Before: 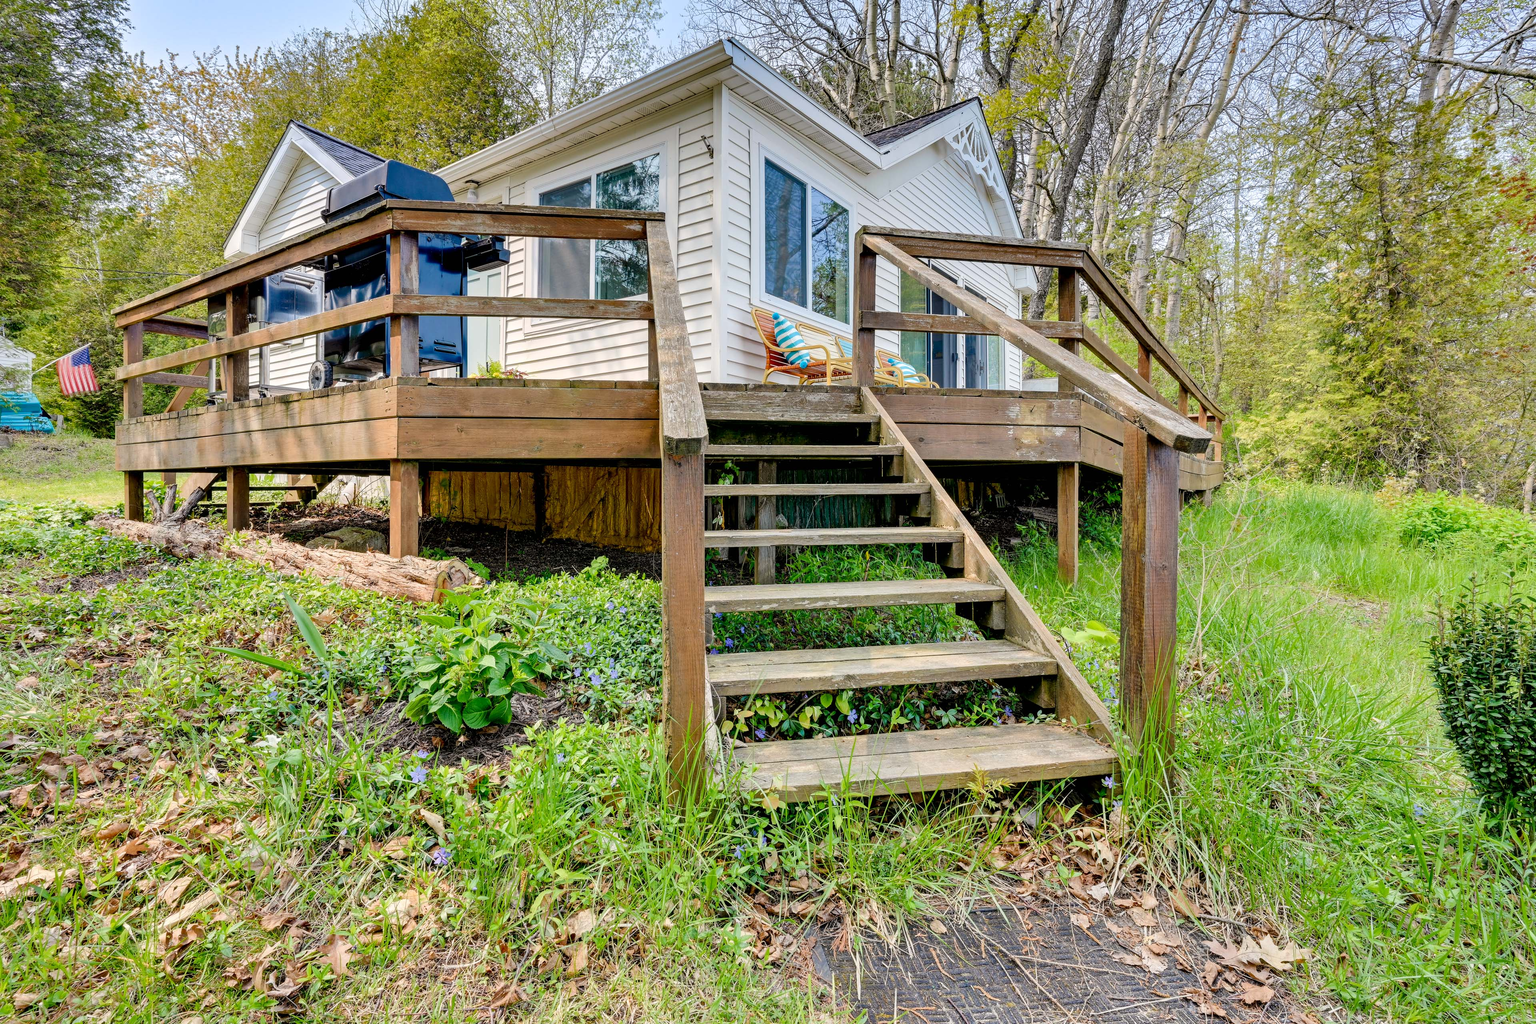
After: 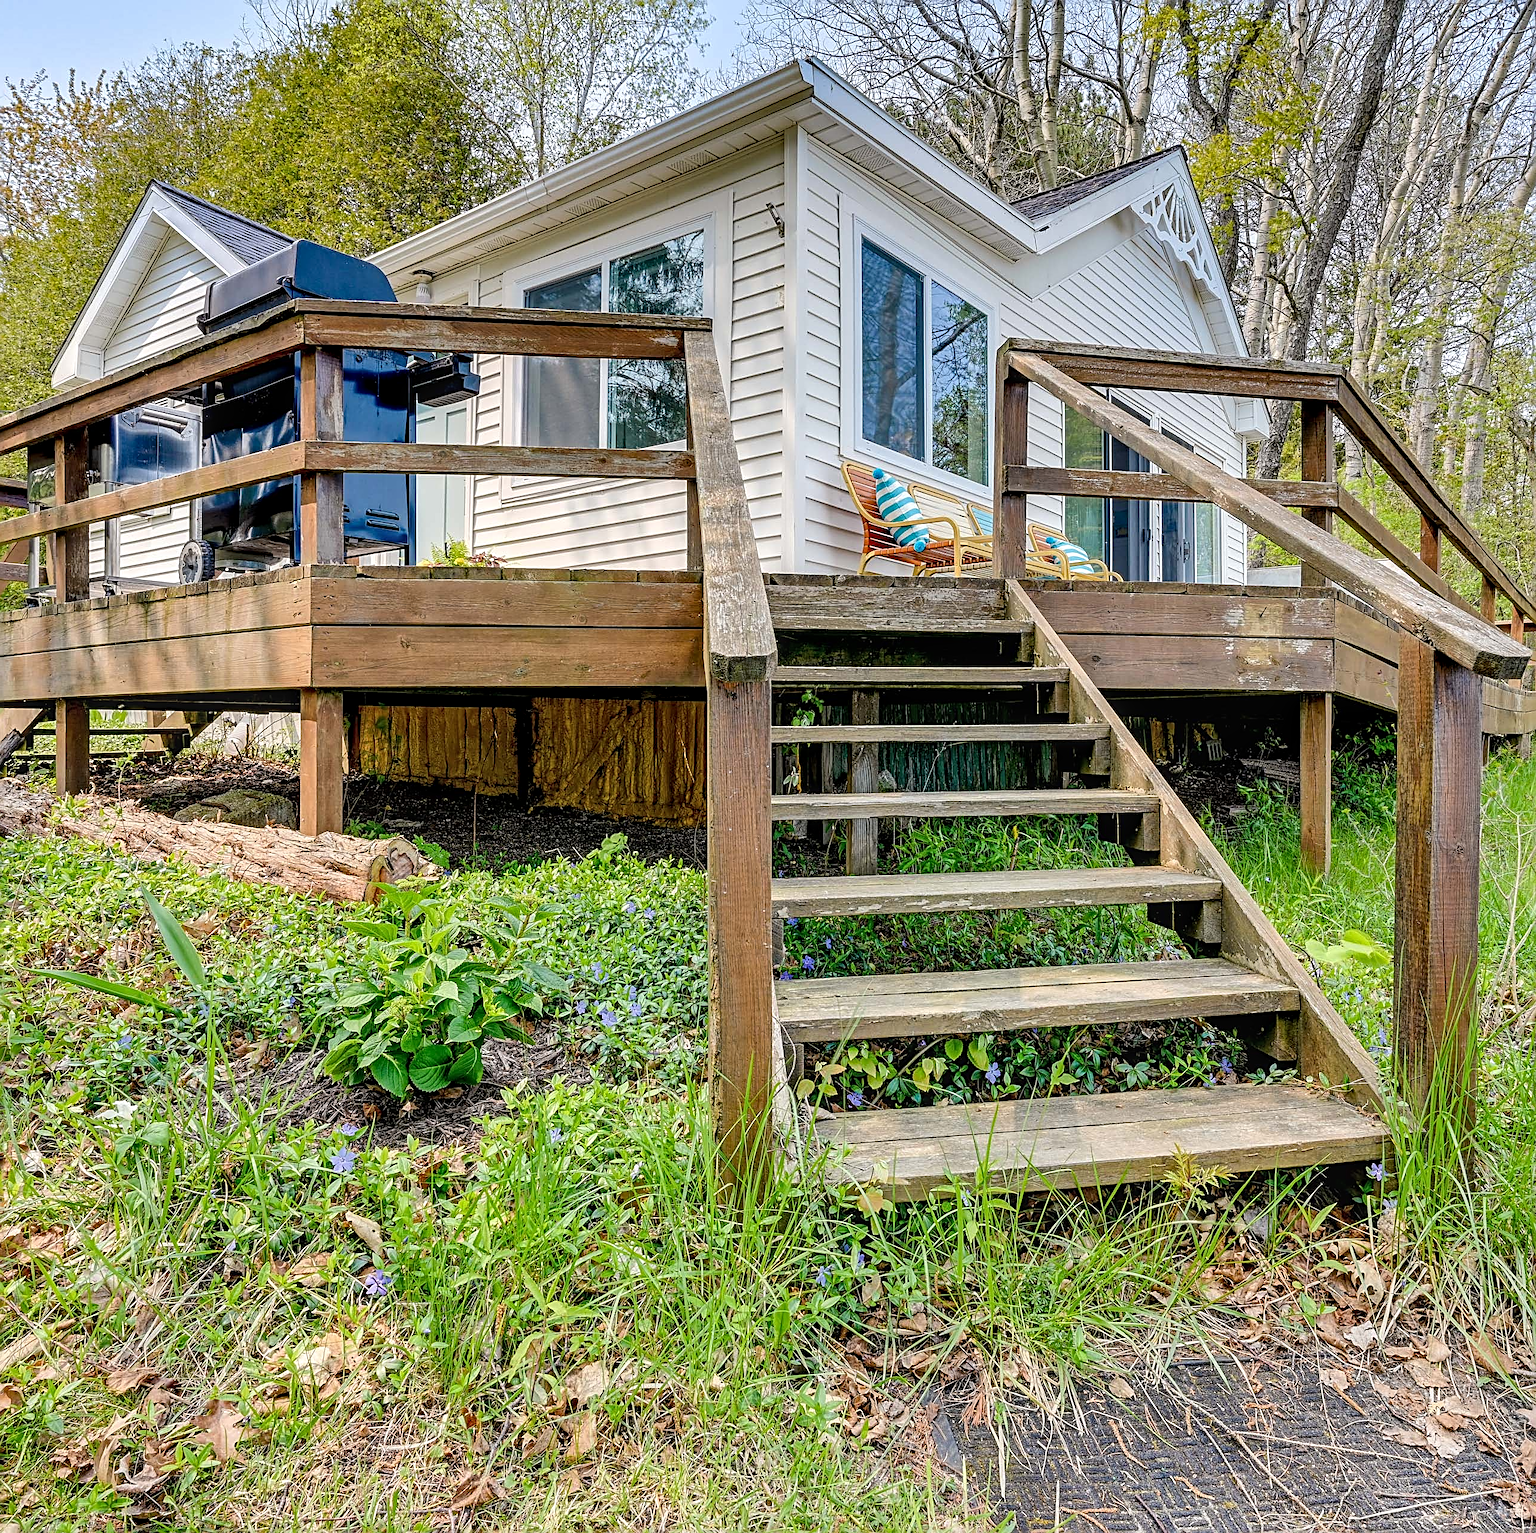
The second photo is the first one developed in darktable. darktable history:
sharpen: radius 2.607, amount 0.682
crop and rotate: left 12.349%, right 20.863%
local contrast: on, module defaults
